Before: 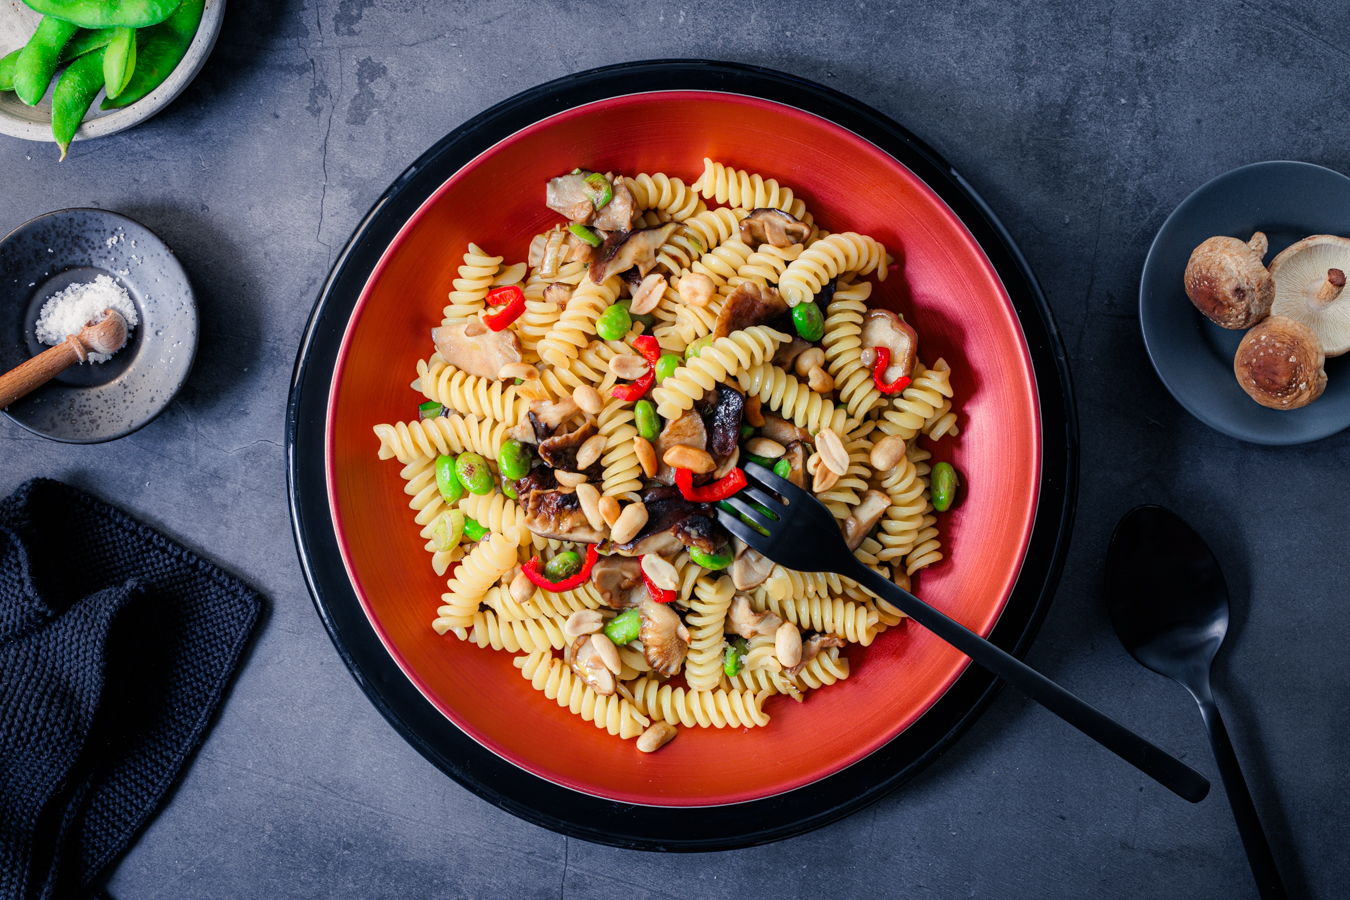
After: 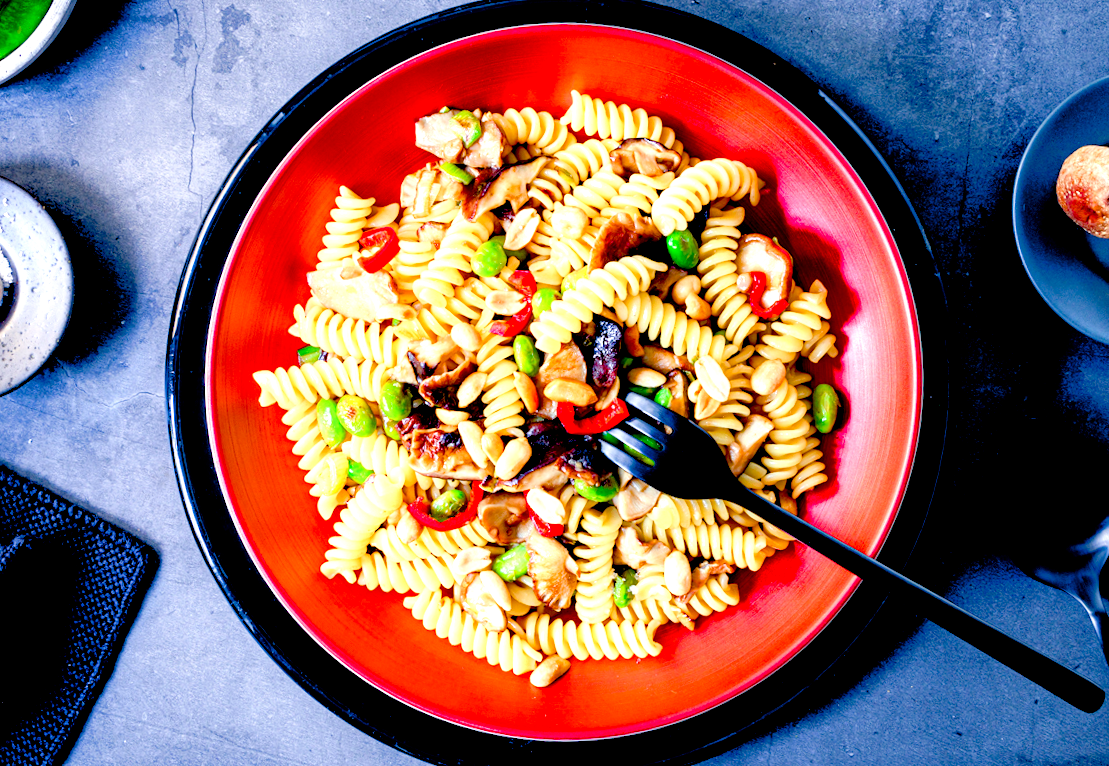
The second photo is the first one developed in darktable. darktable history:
color balance rgb: perceptual saturation grading › global saturation 20%, perceptual saturation grading › highlights -25%, perceptual saturation grading › shadows 50%
crop and rotate: left 10.071%, top 10.071%, right 10.02%, bottom 10.02%
contrast equalizer: octaves 7, y [[0.524 ×6], [0.512 ×6], [0.379 ×6], [0 ×6], [0 ×6]]
rotate and perspective: rotation -2.56°, automatic cropping off
exposure: black level correction 0.01, exposure 1 EV, compensate highlight preservation false
levels: levels [0, 0.43, 0.984]
